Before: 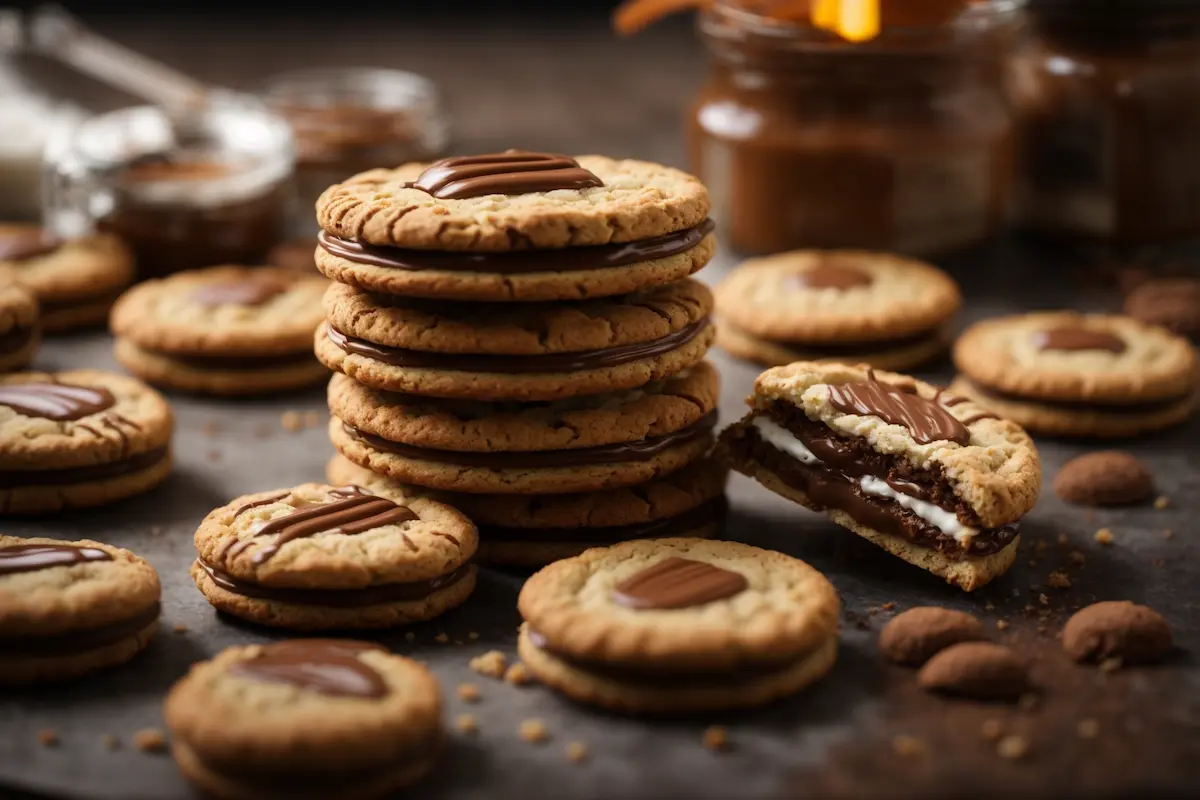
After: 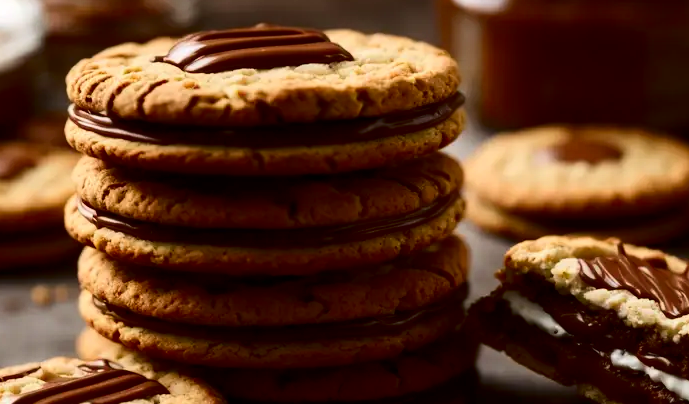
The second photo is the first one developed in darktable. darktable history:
crop: left 20.896%, top 15.768%, right 21.633%, bottom 33.708%
contrast brightness saturation: contrast 0.224, brightness -0.181, saturation 0.244
